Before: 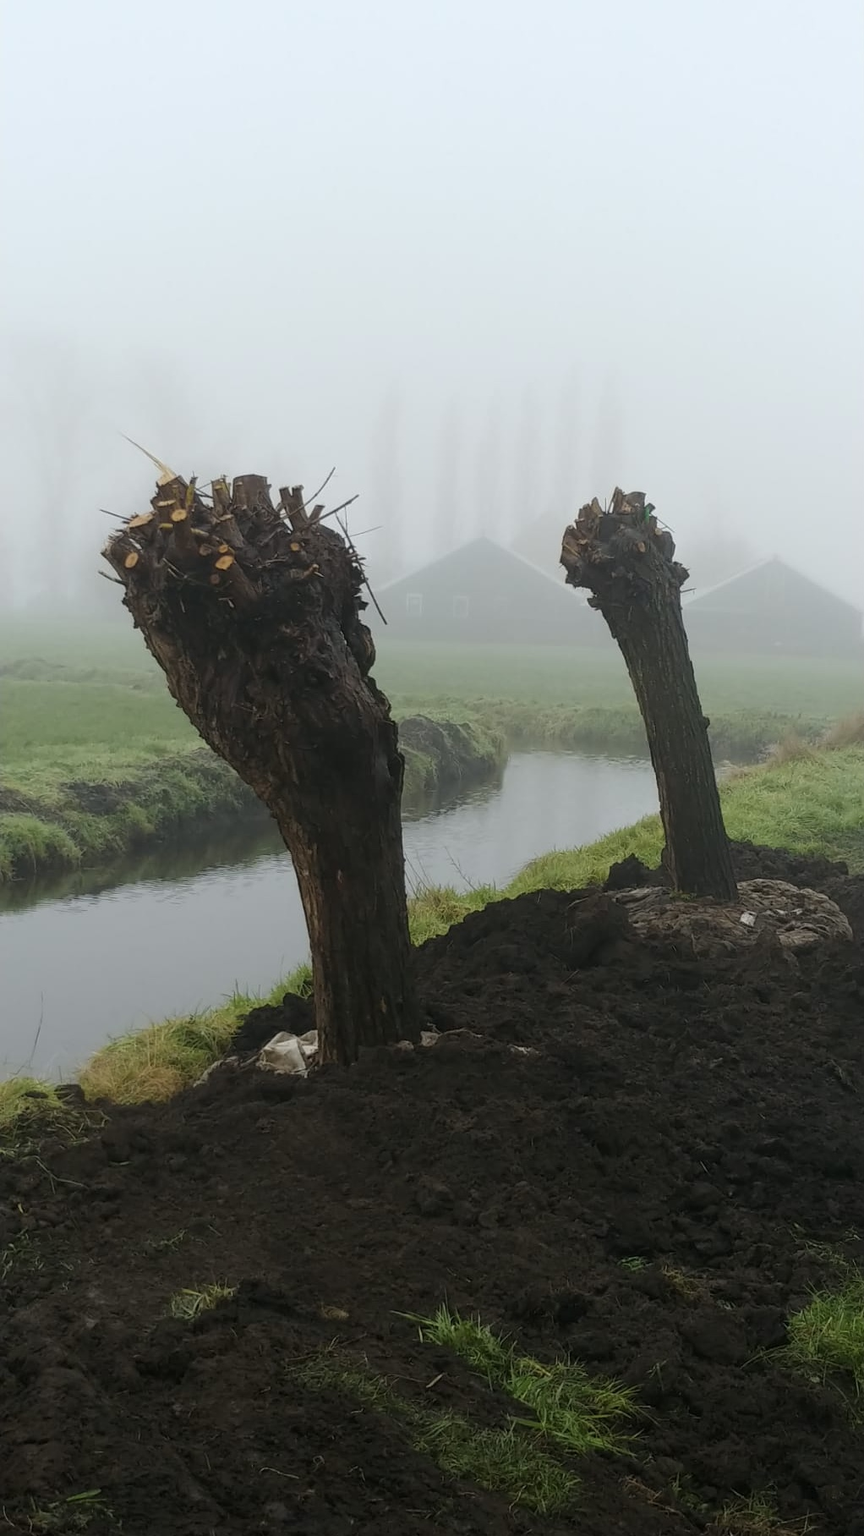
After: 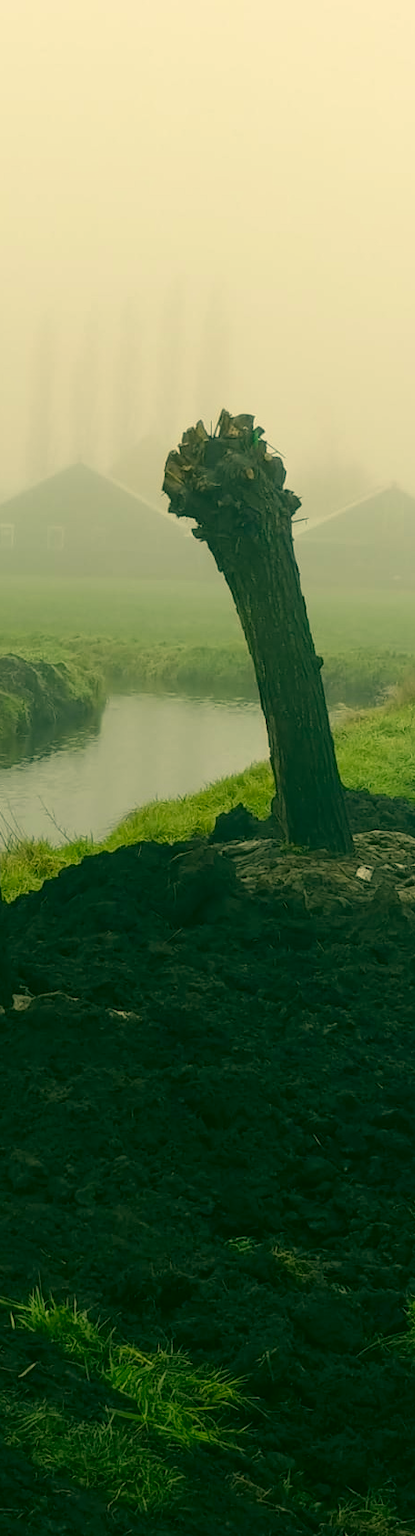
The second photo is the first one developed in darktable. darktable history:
color correction: highlights a* 5.62, highlights b* 33.17, shadows a* -25.58, shadows b* 3.82
crop: left 47.38%, top 6.957%, right 7.889%
